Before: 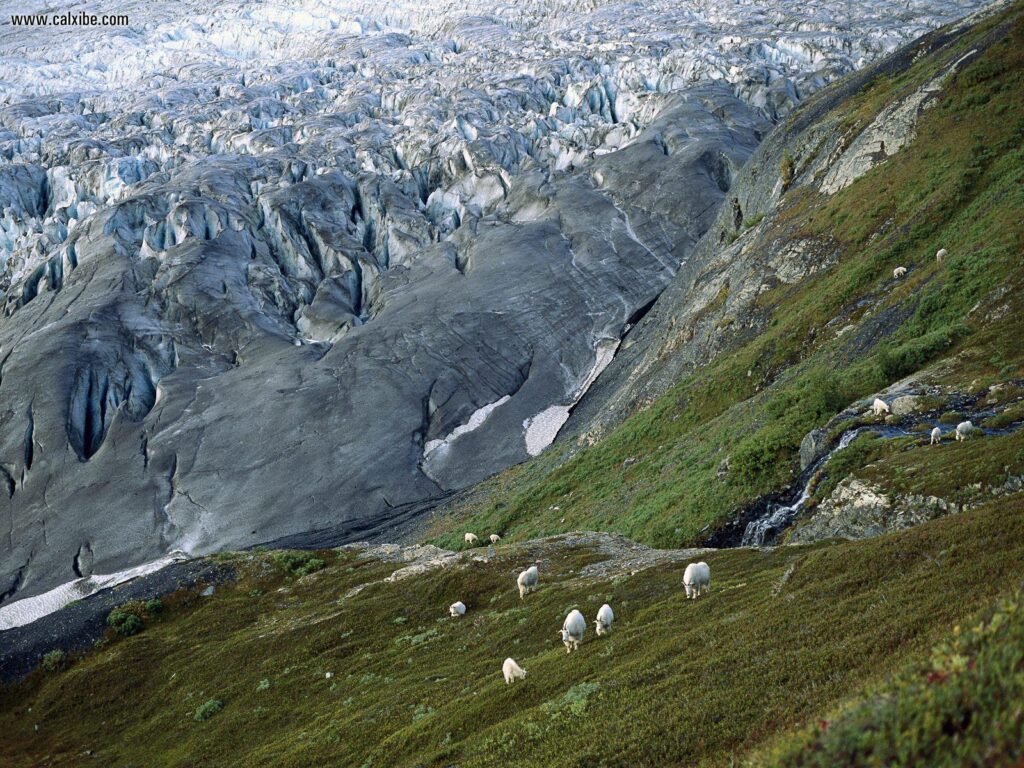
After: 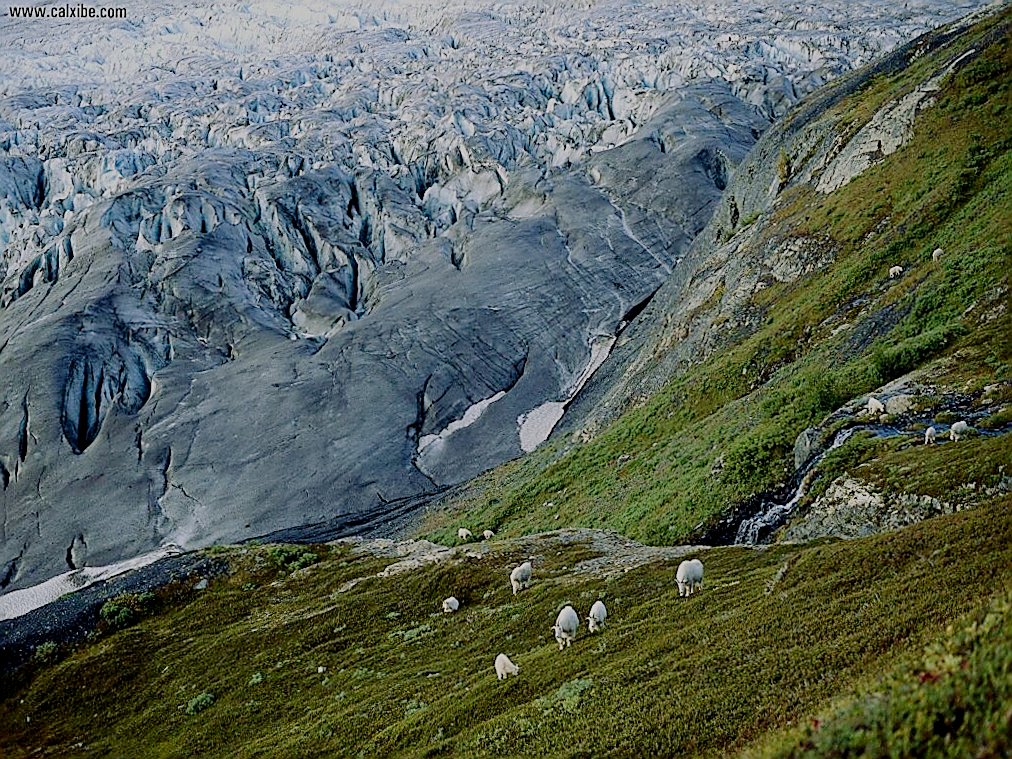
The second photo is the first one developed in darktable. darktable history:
velvia: on, module defaults
crop and rotate: angle -0.5°
sharpen: radius 1.4, amount 1.25, threshold 0.7
filmic rgb: middle gray luminance 18%, black relative exposure -7.5 EV, white relative exposure 8.5 EV, threshold 6 EV, target black luminance 0%, hardness 2.23, latitude 18.37%, contrast 0.878, highlights saturation mix 5%, shadows ↔ highlights balance 10.15%, add noise in highlights 0, preserve chrominance no, color science v3 (2019), use custom middle-gray values true, iterations of high-quality reconstruction 0, contrast in highlights soft, enable highlight reconstruction true
